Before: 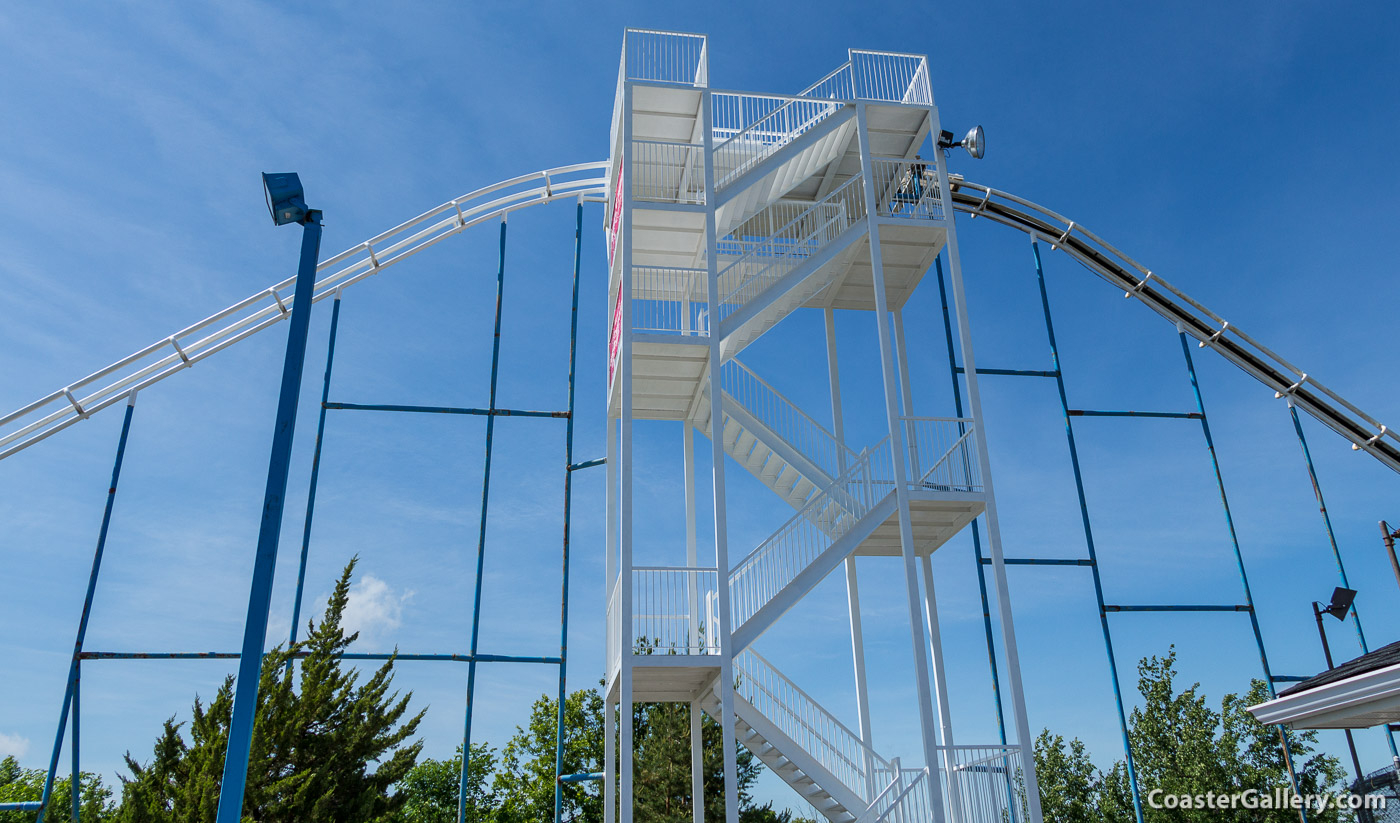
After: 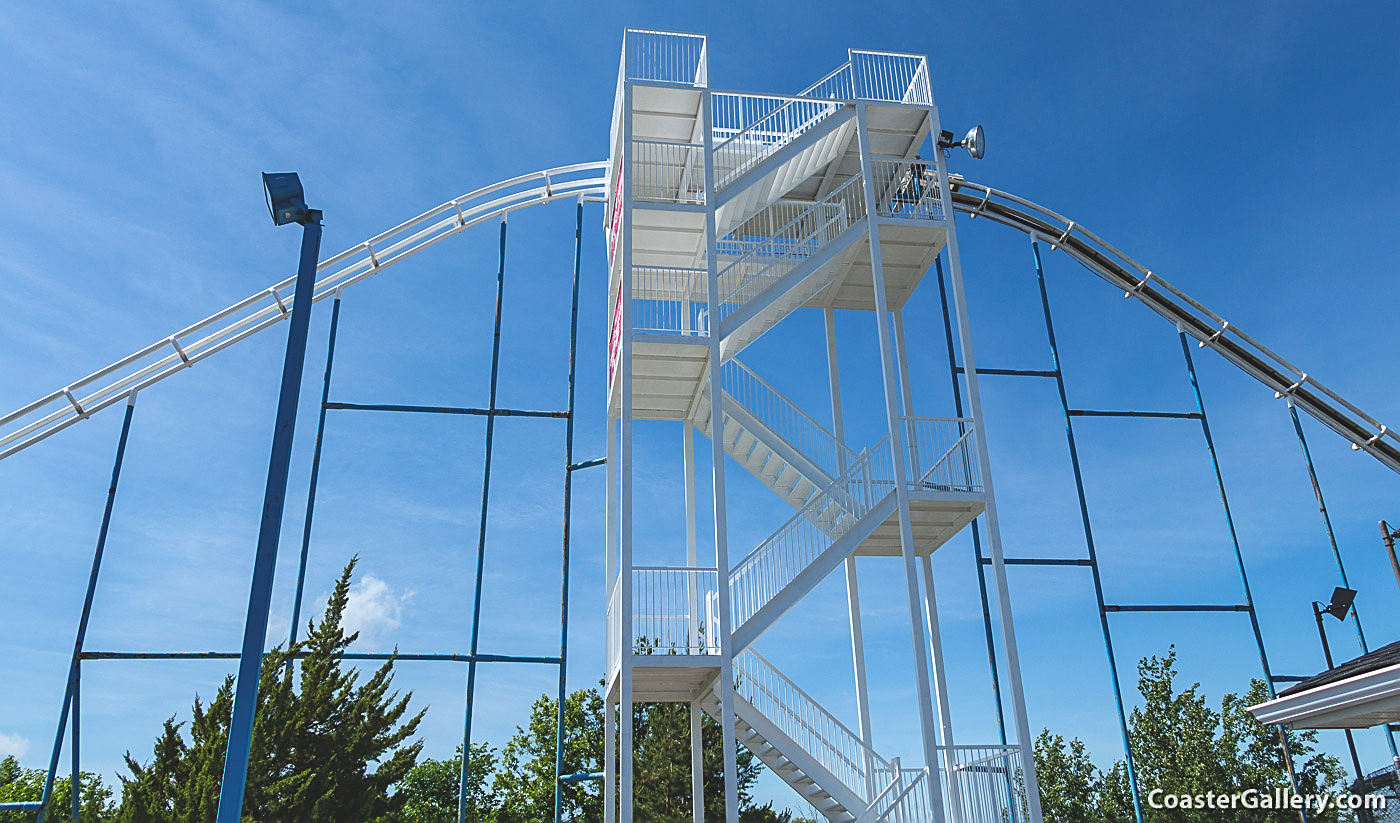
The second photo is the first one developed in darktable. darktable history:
color balance rgb: linear chroma grading › global chroma 10%, global vibrance 10%, contrast 15%, saturation formula JzAzBz (2021)
sharpen: on, module defaults
exposure: black level correction -0.023, exposure -0.039 EV, compensate highlight preservation false
